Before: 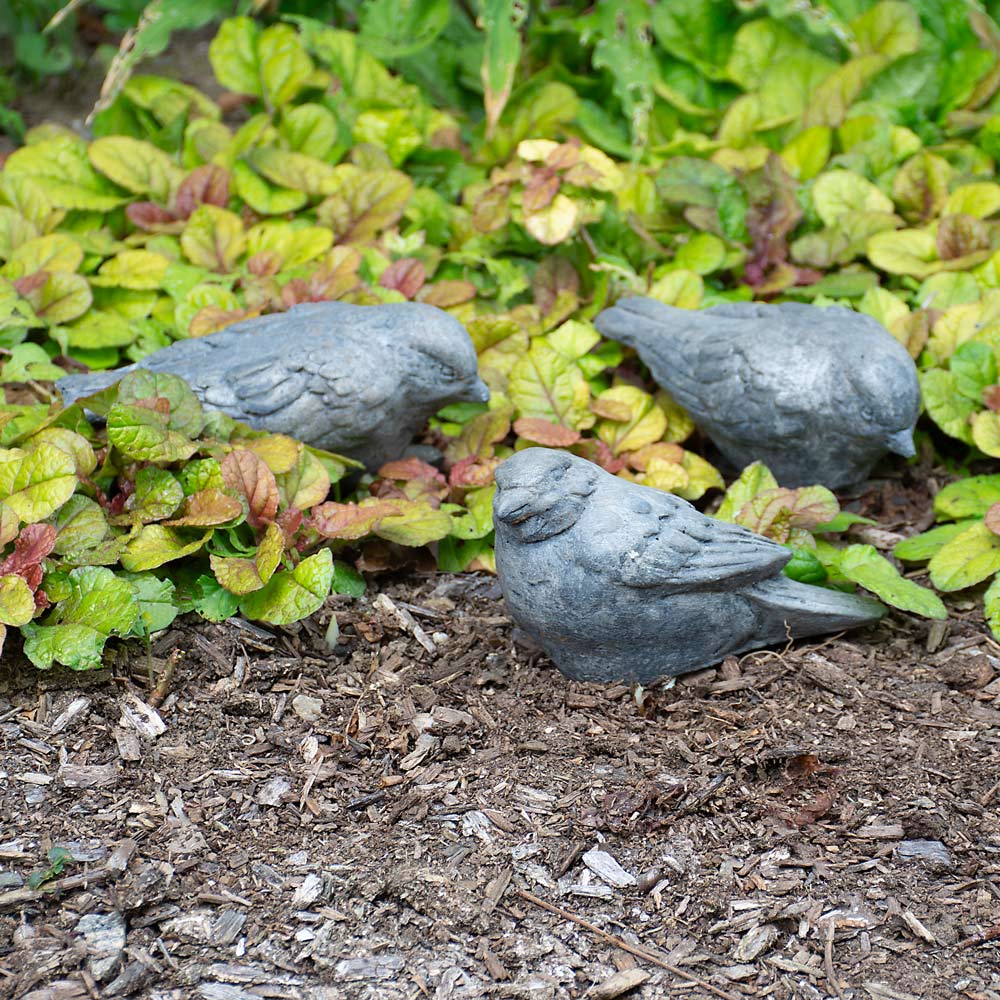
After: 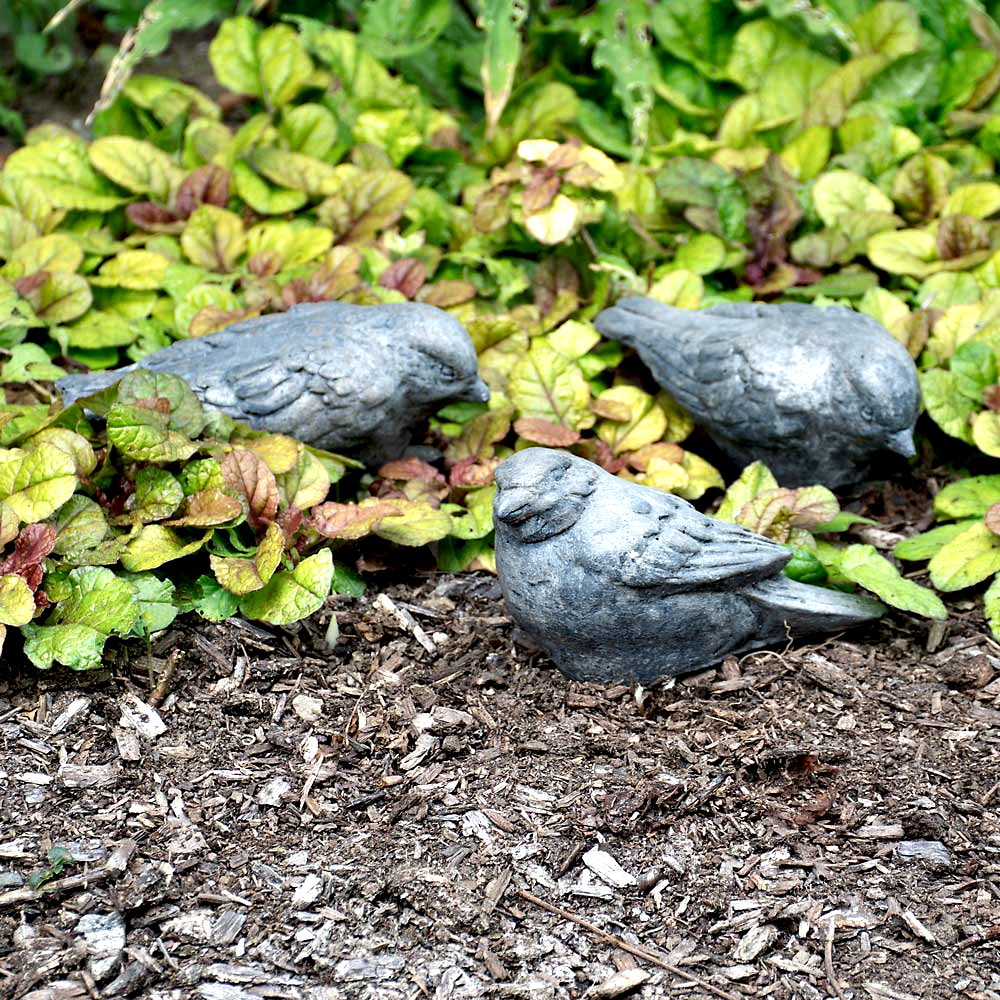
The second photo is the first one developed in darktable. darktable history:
contrast equalizer: y [[0.609, 0.611, 0.615, 0.613, 0.607, 0.603], [0.504, 0.498, 0.496, 0.499, 0.506, 0.516], [0 ×6], [0 ×6], [0 ×6]]
